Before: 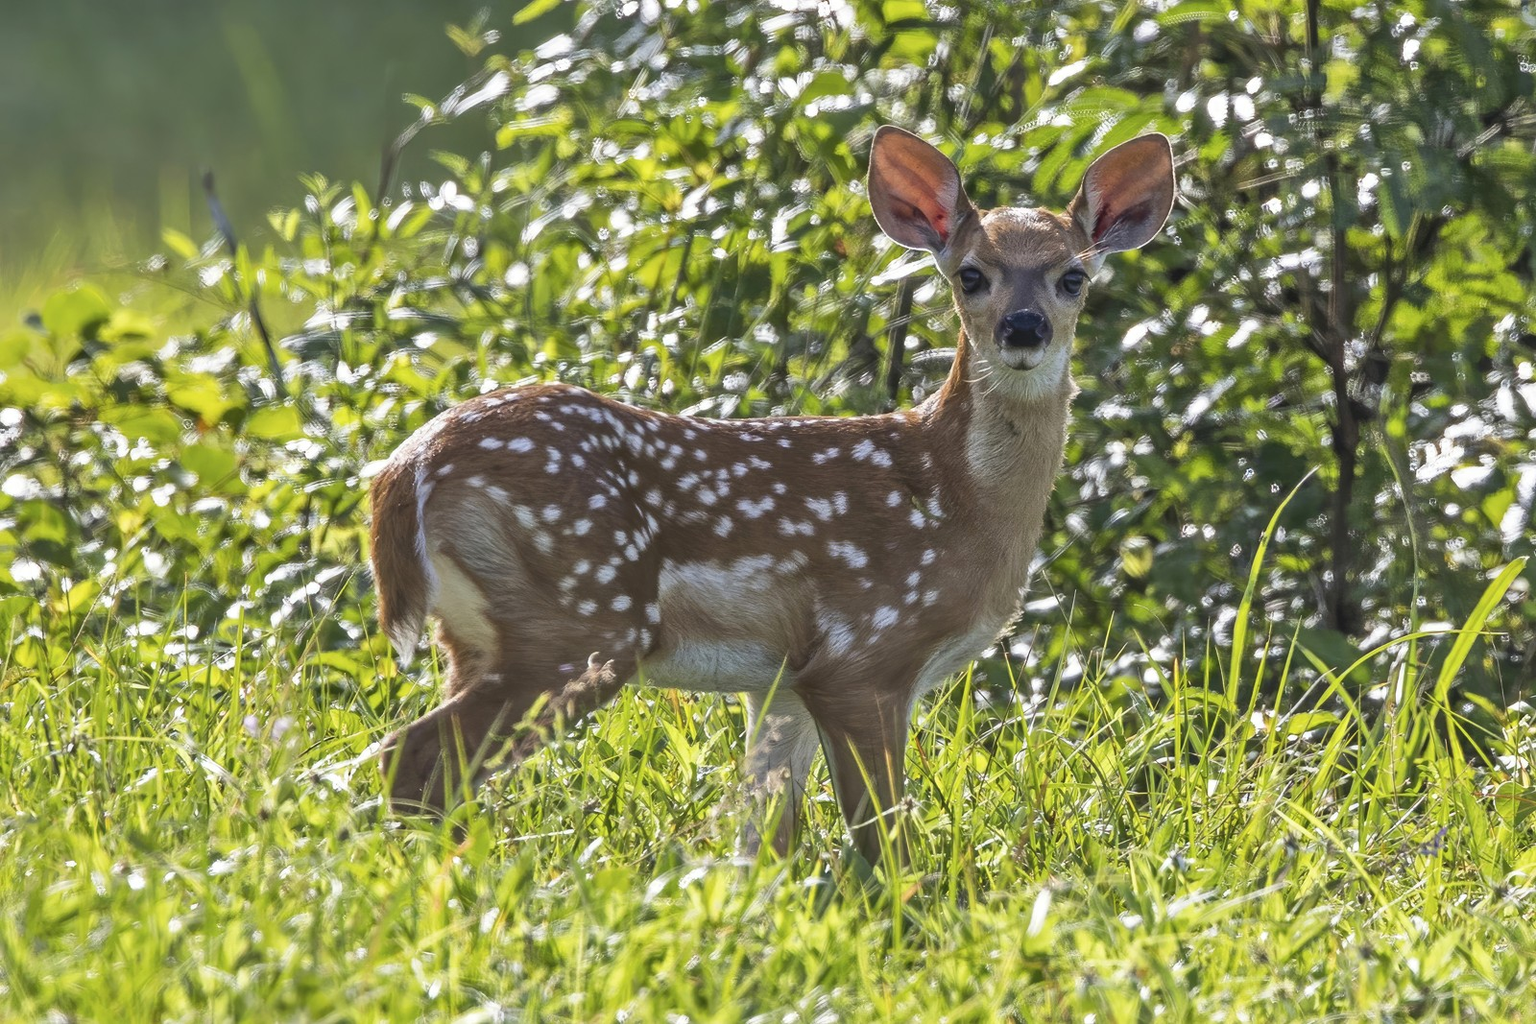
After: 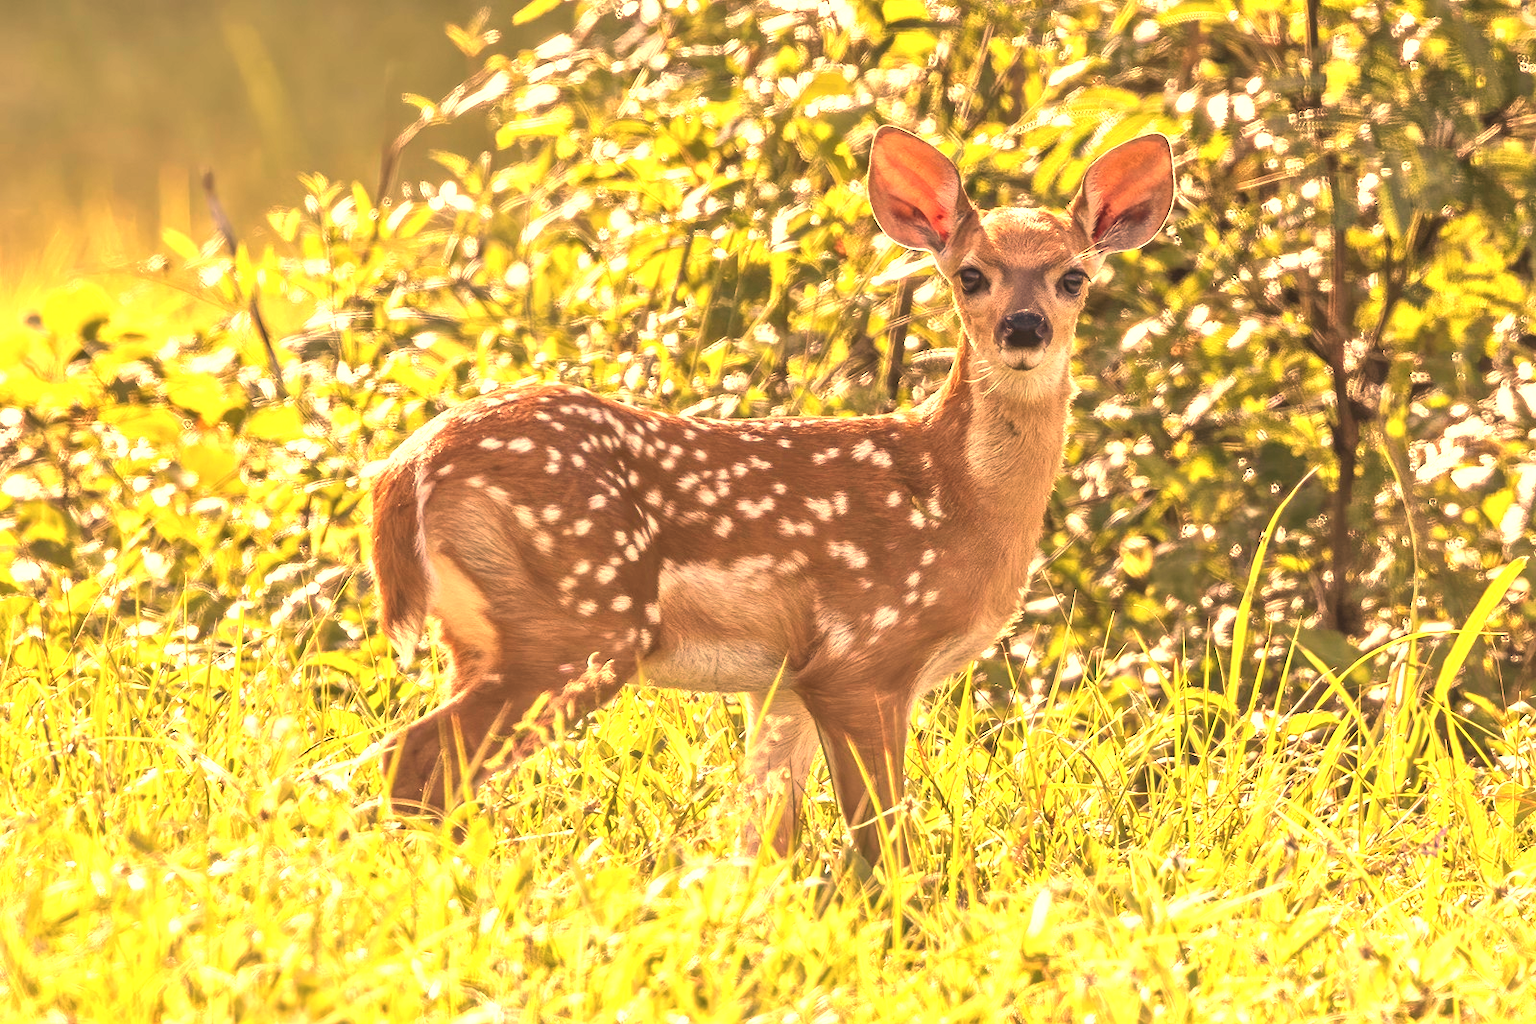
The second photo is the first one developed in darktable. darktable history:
white balance: red 1.467, blue 0.684
exposure: exposure 1 EV, compensate highlight preservation false
